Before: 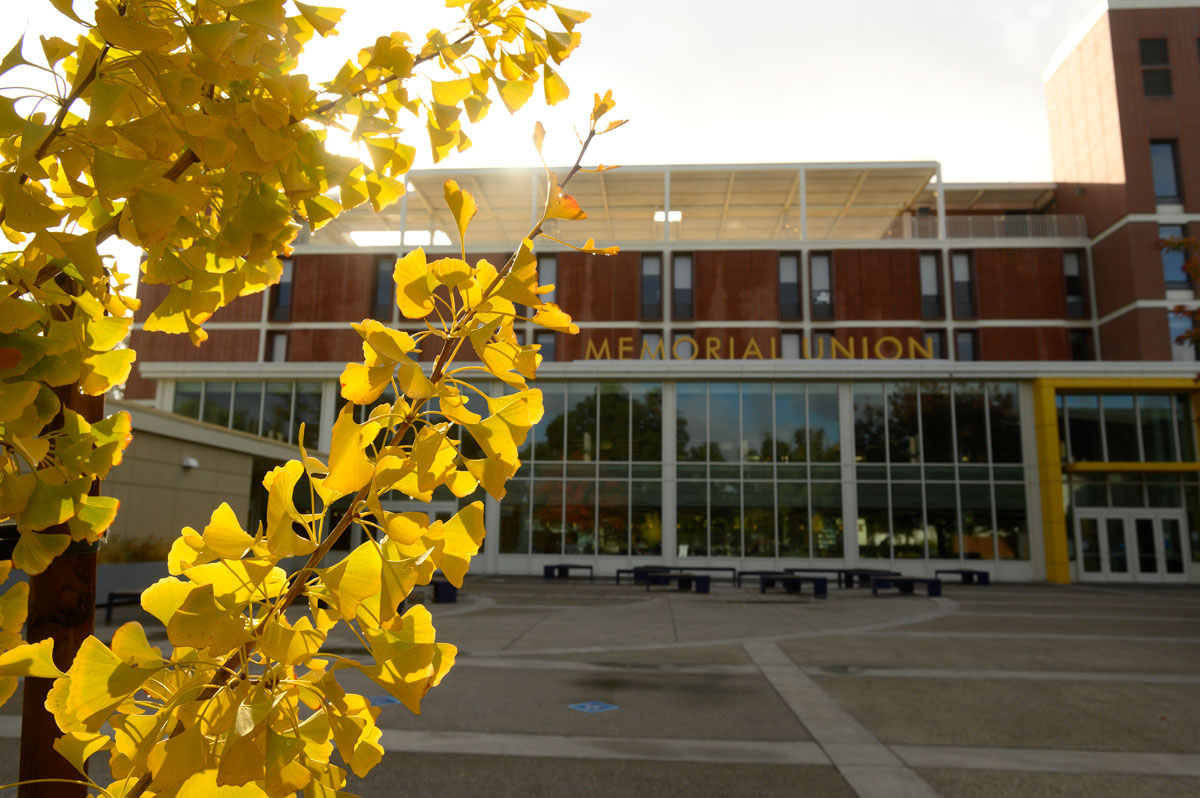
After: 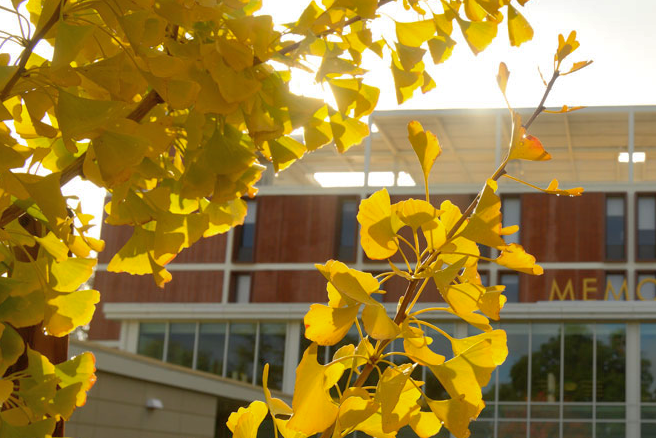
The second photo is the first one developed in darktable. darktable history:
crop and rotate: left 3.047%, top 7.509%, right 42.236%, bottom 37.598%
shadows and highlights: on, module defaults
